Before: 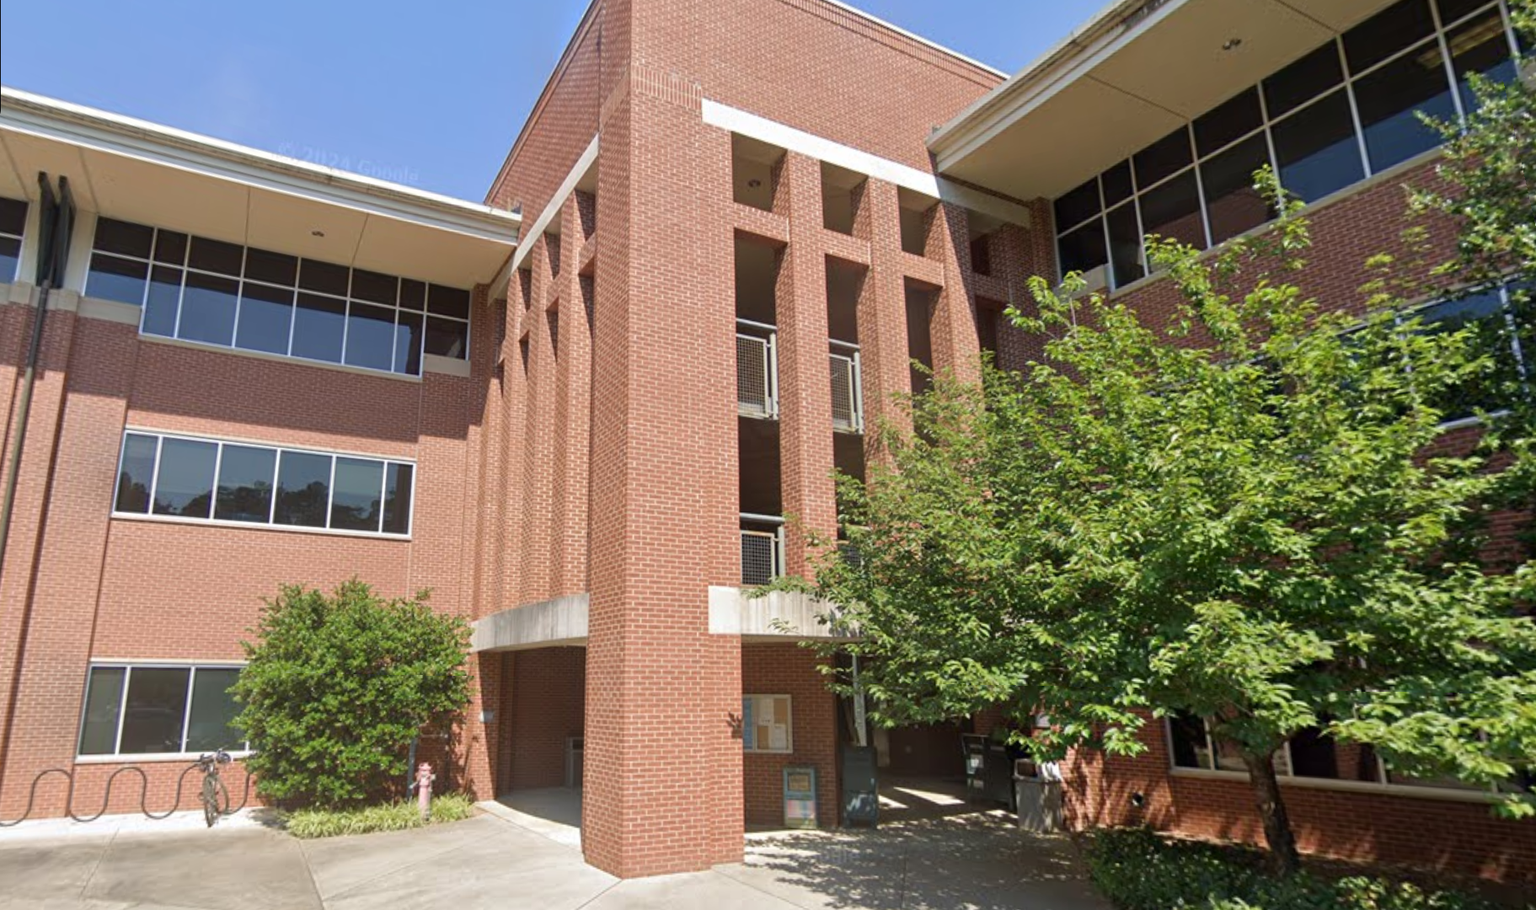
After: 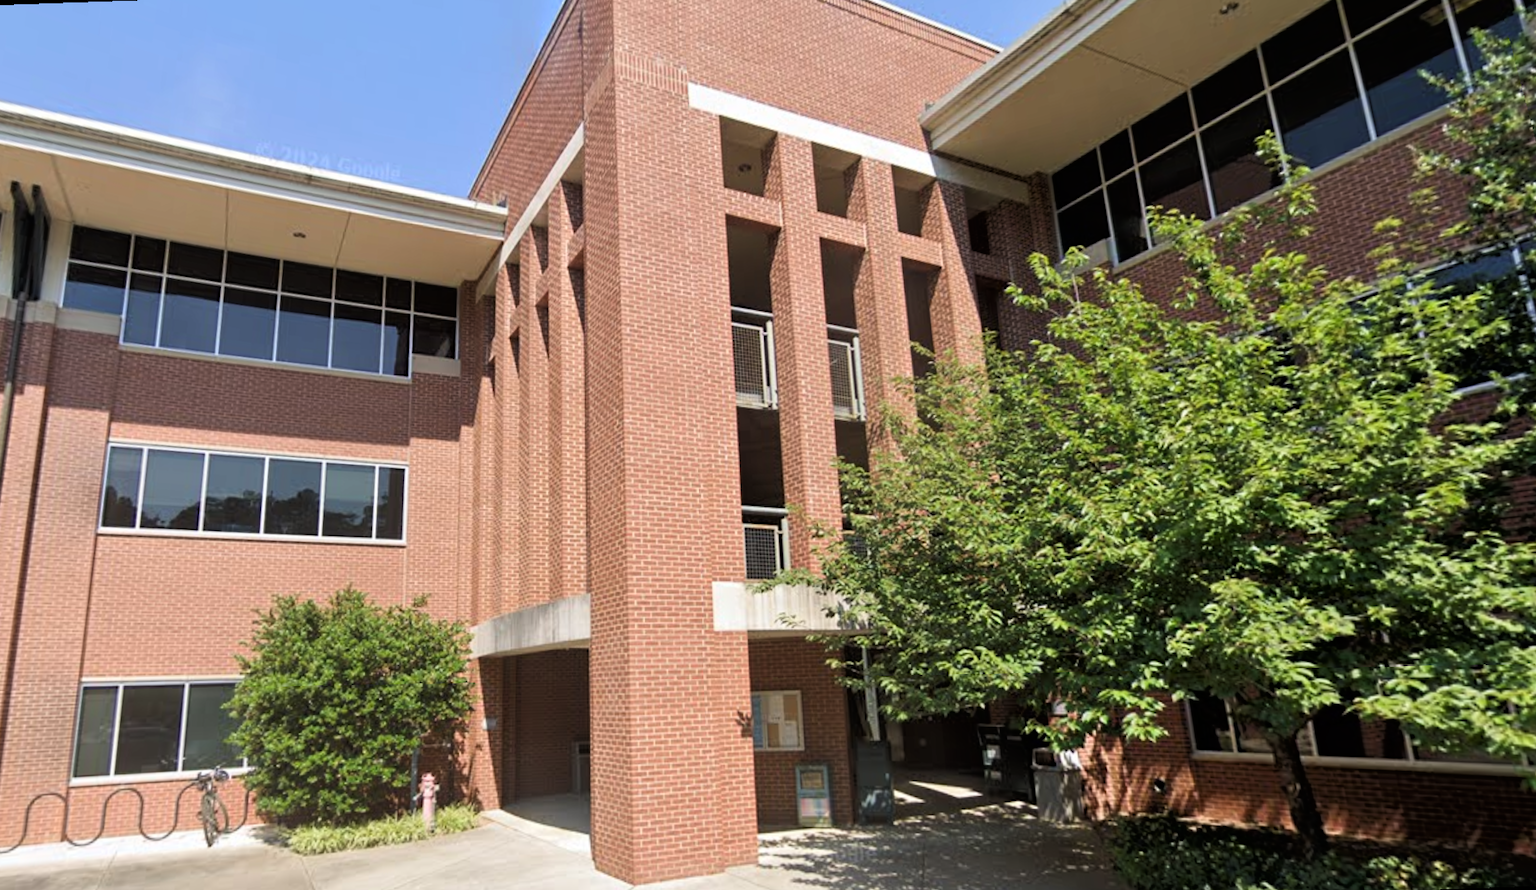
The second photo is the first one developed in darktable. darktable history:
rotate and perspective: rotation -2°, crop left 0.022, crop right 0.978, crop top 0.049, crop bottom 0.951
tone curve: curves: ch0 [(0, 0) (0.118, 0.034) (0.182, 0.124) (0.265, 0.214) (0.504, 0.508) (0.783, 0.825) (1, 1)], color space Lab, linked channels, preserve colors none
